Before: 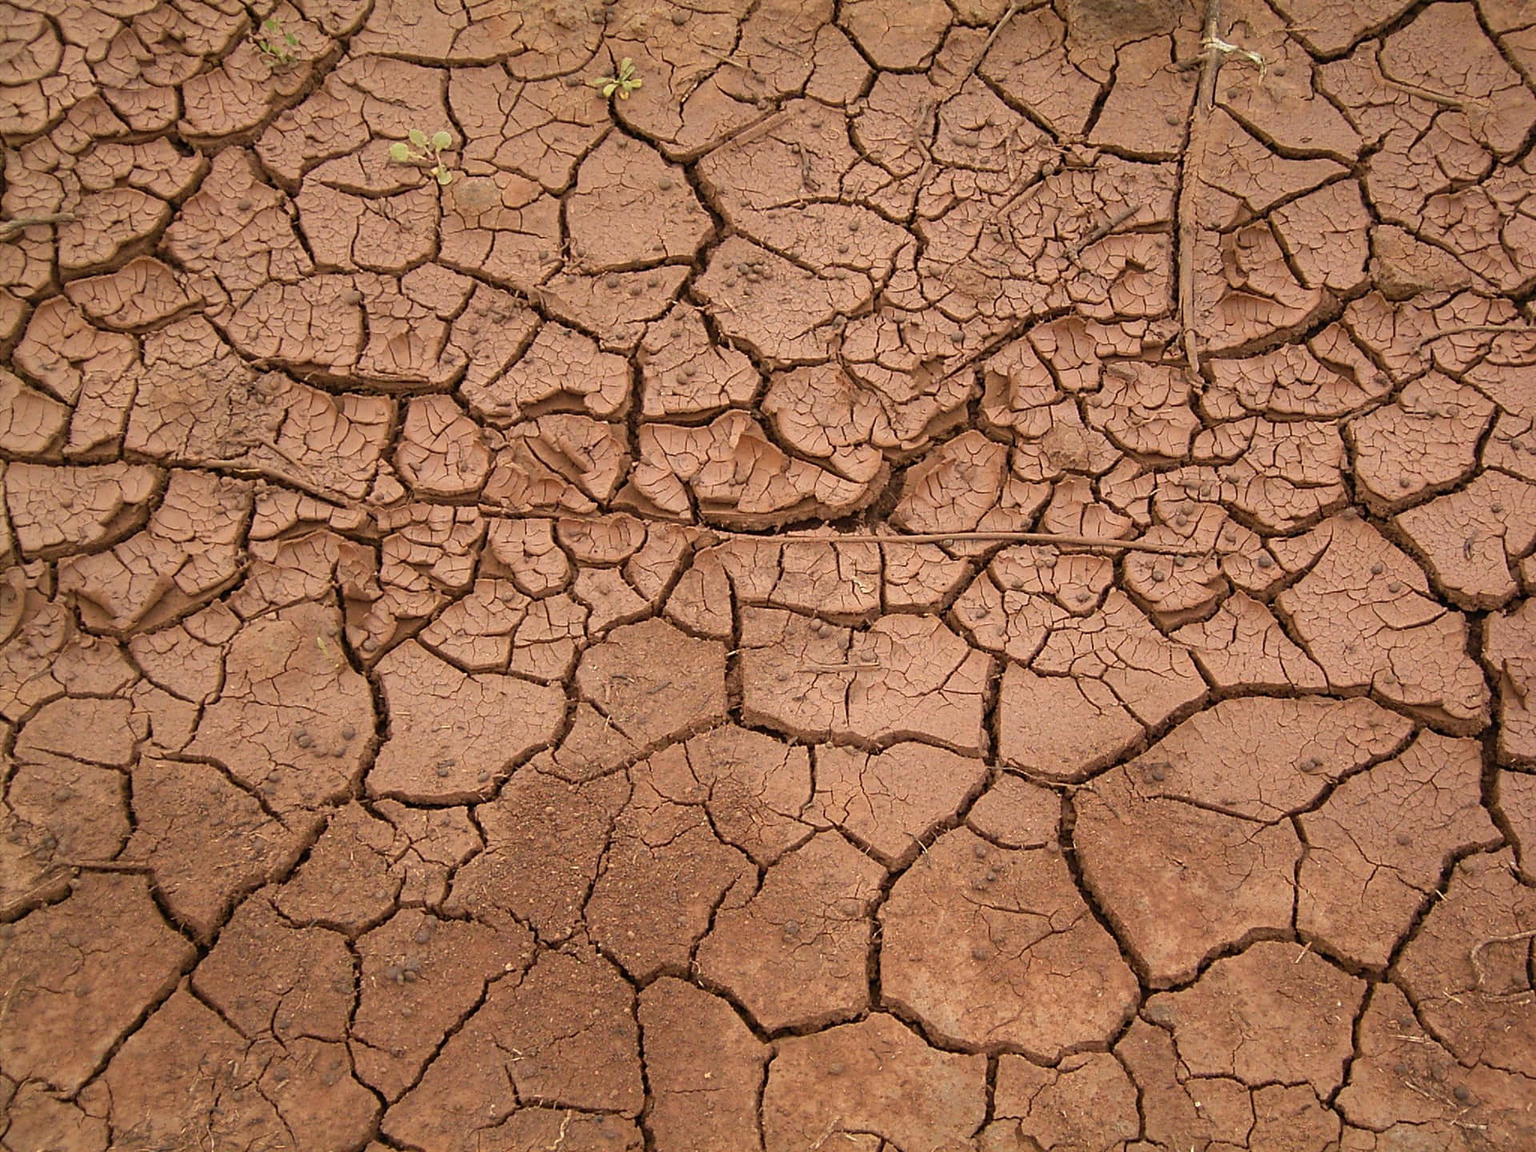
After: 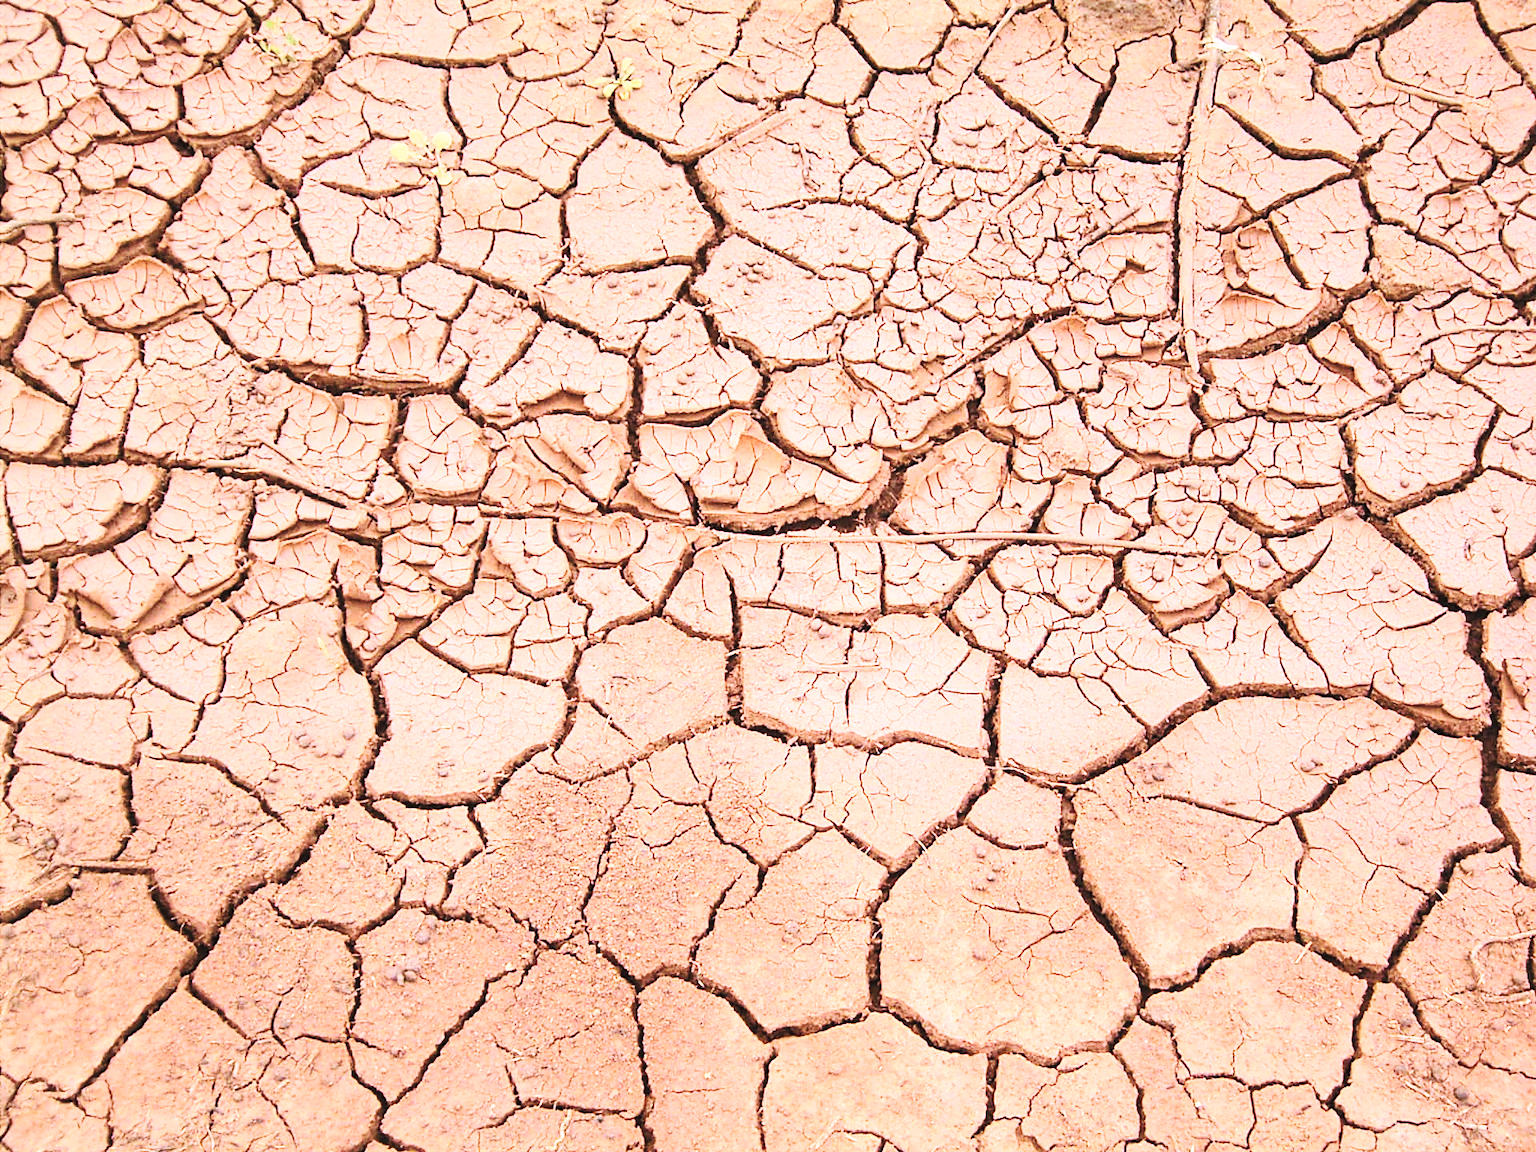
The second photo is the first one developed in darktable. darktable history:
color correction: highlights a* -2.73, highlights b* -2.09, shadows a* 2.41, shadows b* 2.73
exposure: compensate exposure bias true, compensate highlight preservation false
white balance: red 1.042, blue 1.17
contrast brightness saturation: contrast 0.39, brightness 0.53
base curve: curves: ch0 [(0, 0) (0.028, 0.03) (0.121, 0.232) (0.46, 0.748) (0.859, 0.968) (1, 1)], preserve colors none
